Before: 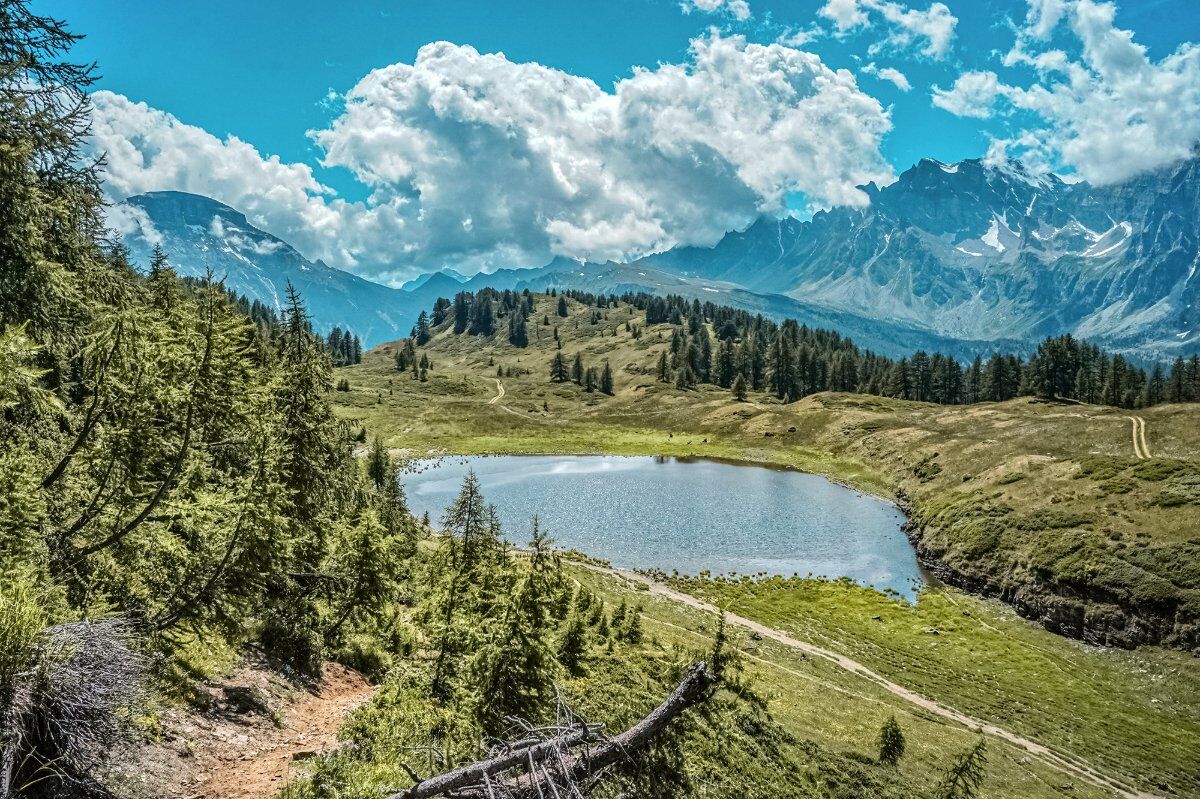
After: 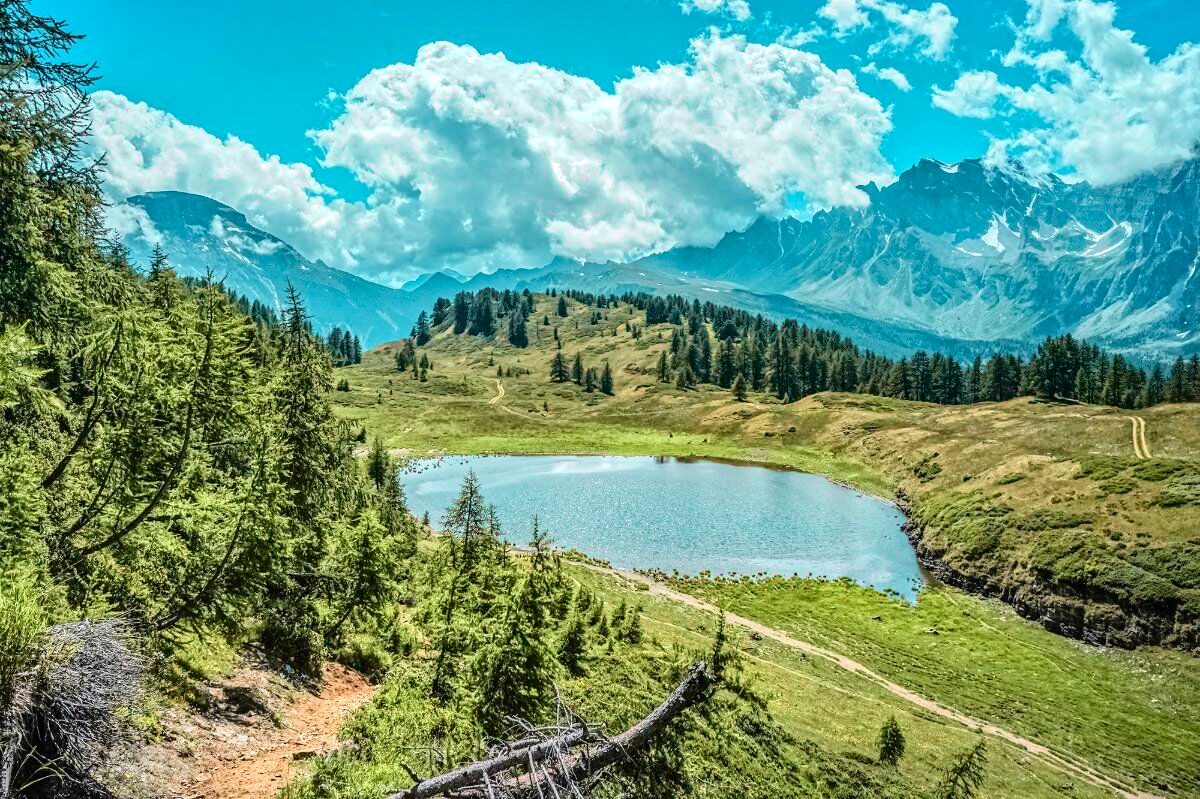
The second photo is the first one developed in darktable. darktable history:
tone curve: curves: ch0 [(0, 0) (0.051, 0.047) (0.102, 0.099) (0.228, 0.262) (0.446, 0.527) (0.695, 0.778) (0.908, 0.946) (1, 1)]; ch1 [(0, 0) (0.339, 0.298) (0.402, 0.363) (0.453, 0.413) (0.485, 0.469) (0.494, 0.493) (0.504, 0.501) (0.525, 0.533) (0.563, 0.591) (0.597, 0.631) (1, 1)]; ch2 [(0, 0) (0.48, 0.48) (0.504, 0.5) (0.539, 0.554) (0.59, 0.628) (0.642, 0.682) (0.824, 0.815) (1, 1)], color space Lab, independent channels, preserve colors none
